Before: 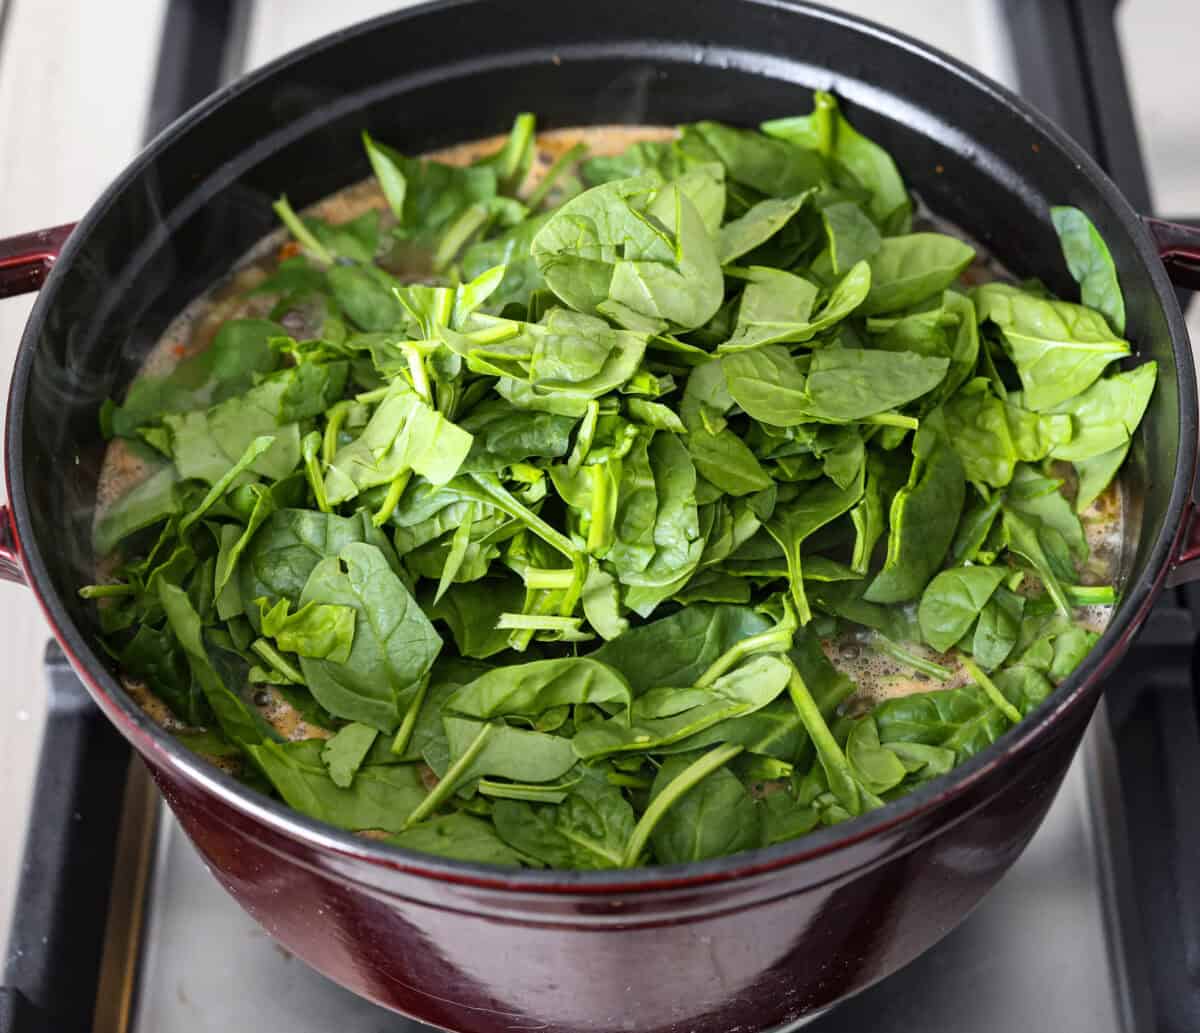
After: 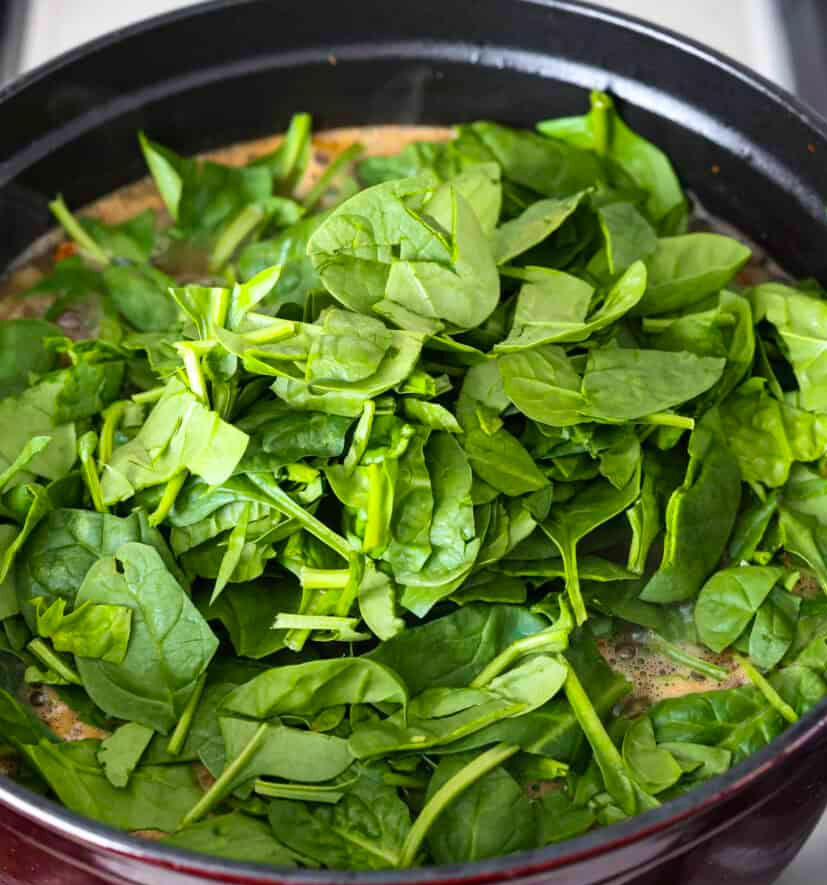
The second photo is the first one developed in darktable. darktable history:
crop: left 18.748%, right 12.331%, bottom 14.251%
velvia: on, module defaults
